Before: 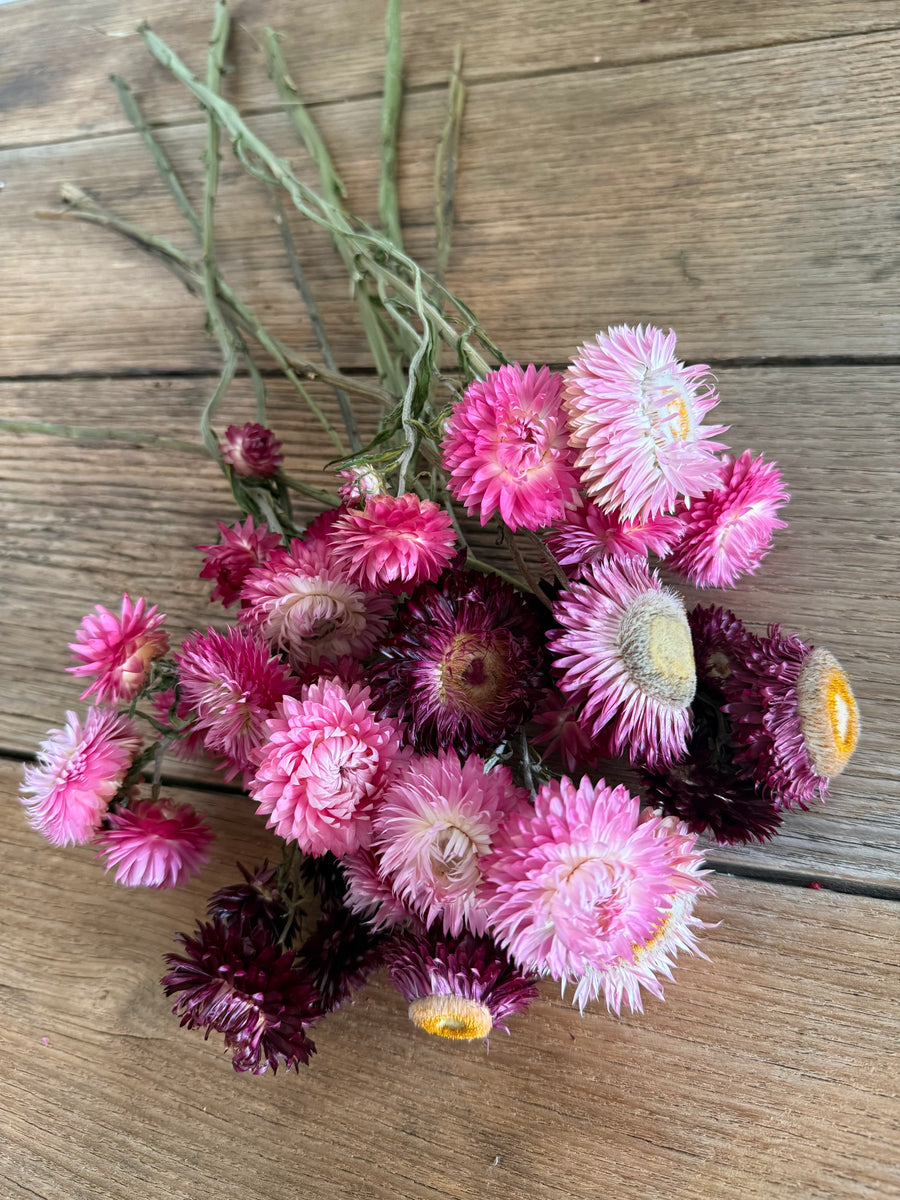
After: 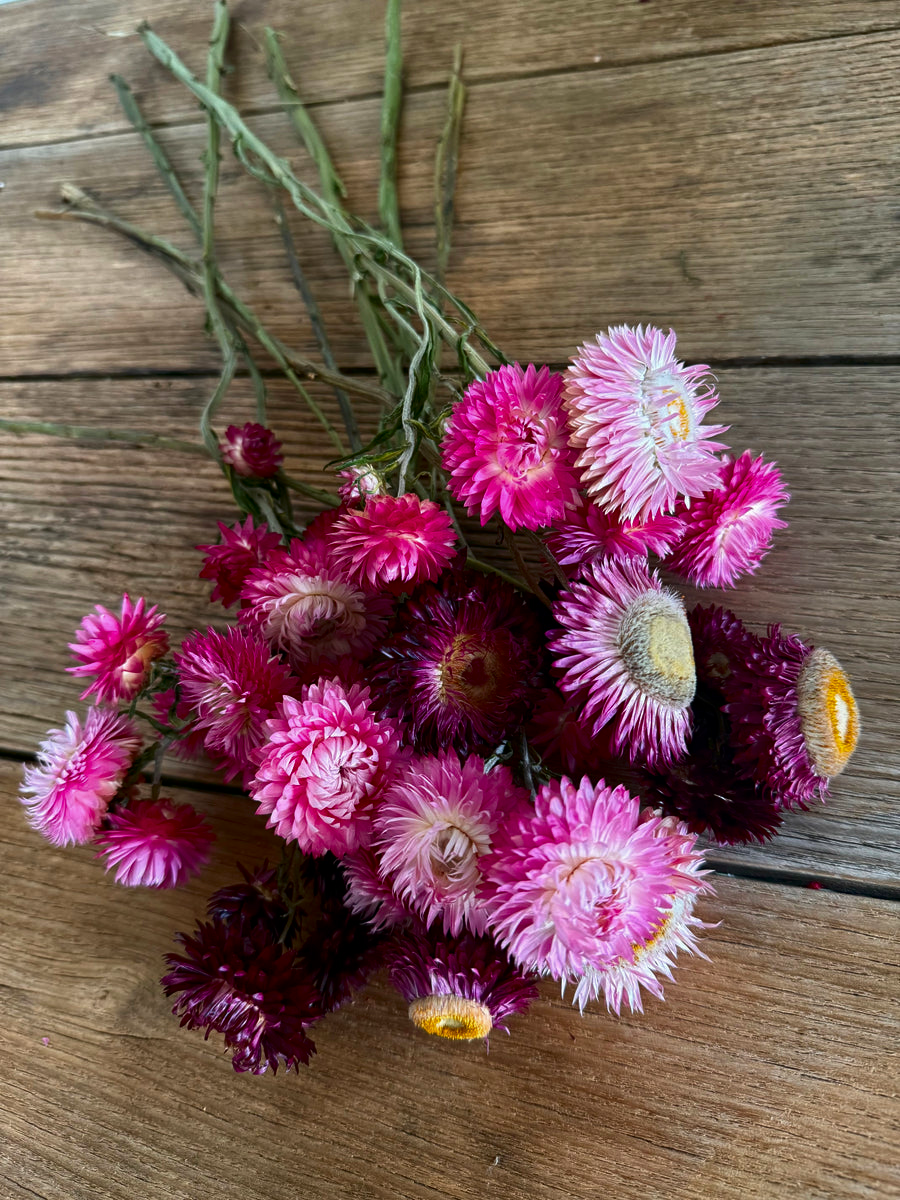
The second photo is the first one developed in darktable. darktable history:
contrast brightness saturation: brightness -0.248, saturation 0.203
